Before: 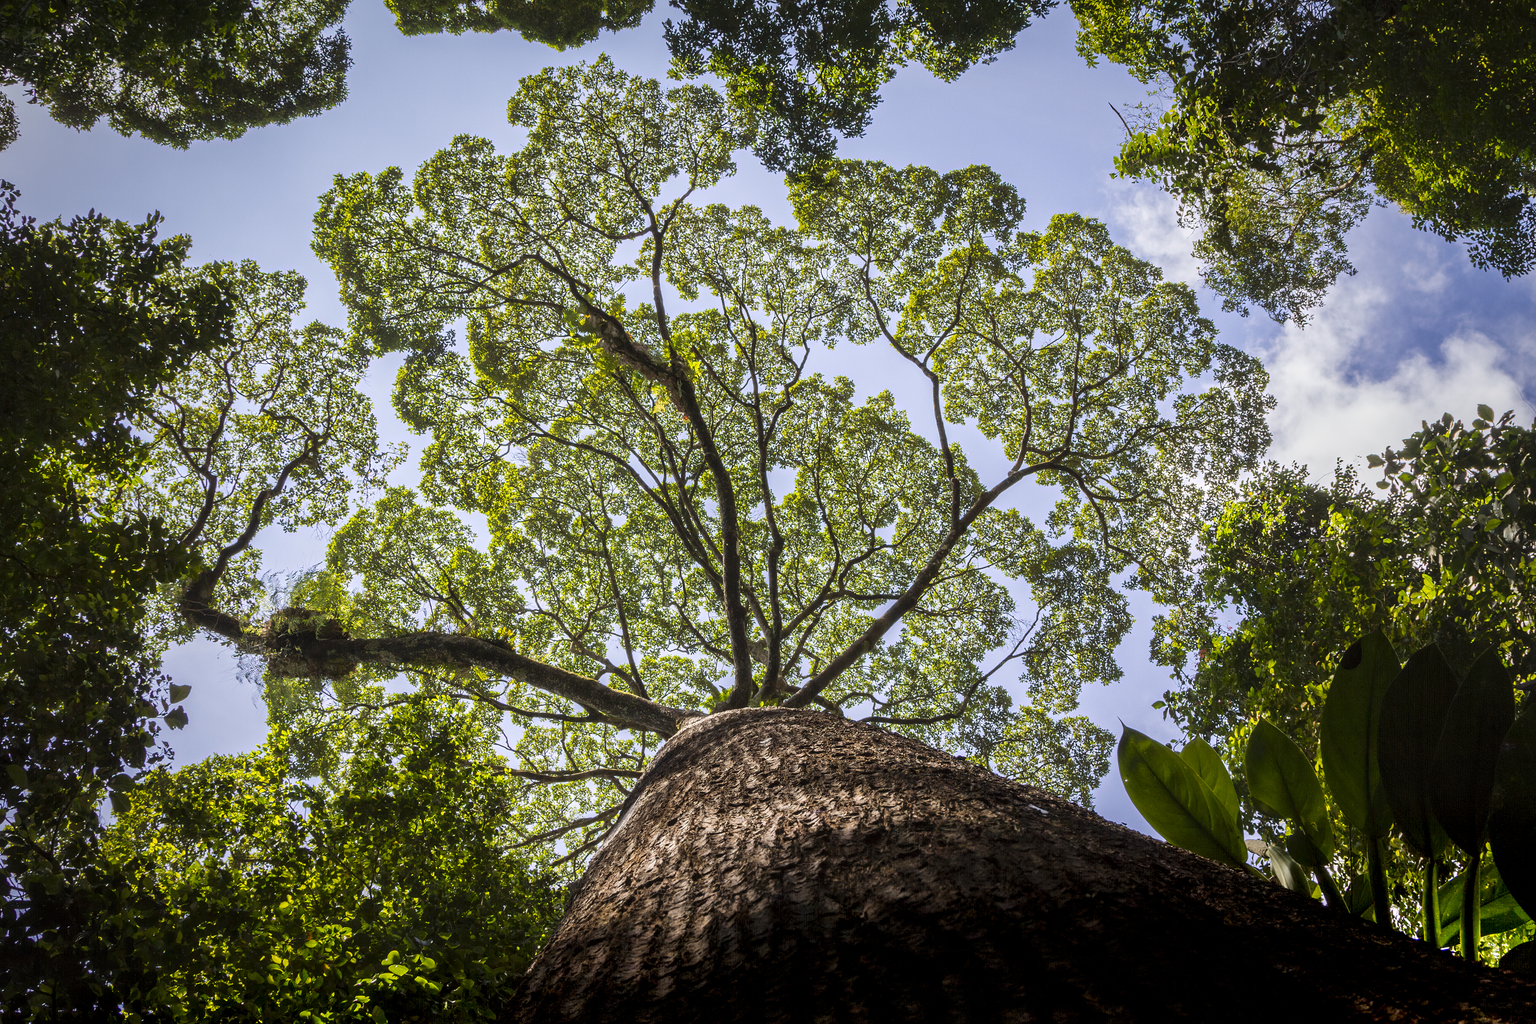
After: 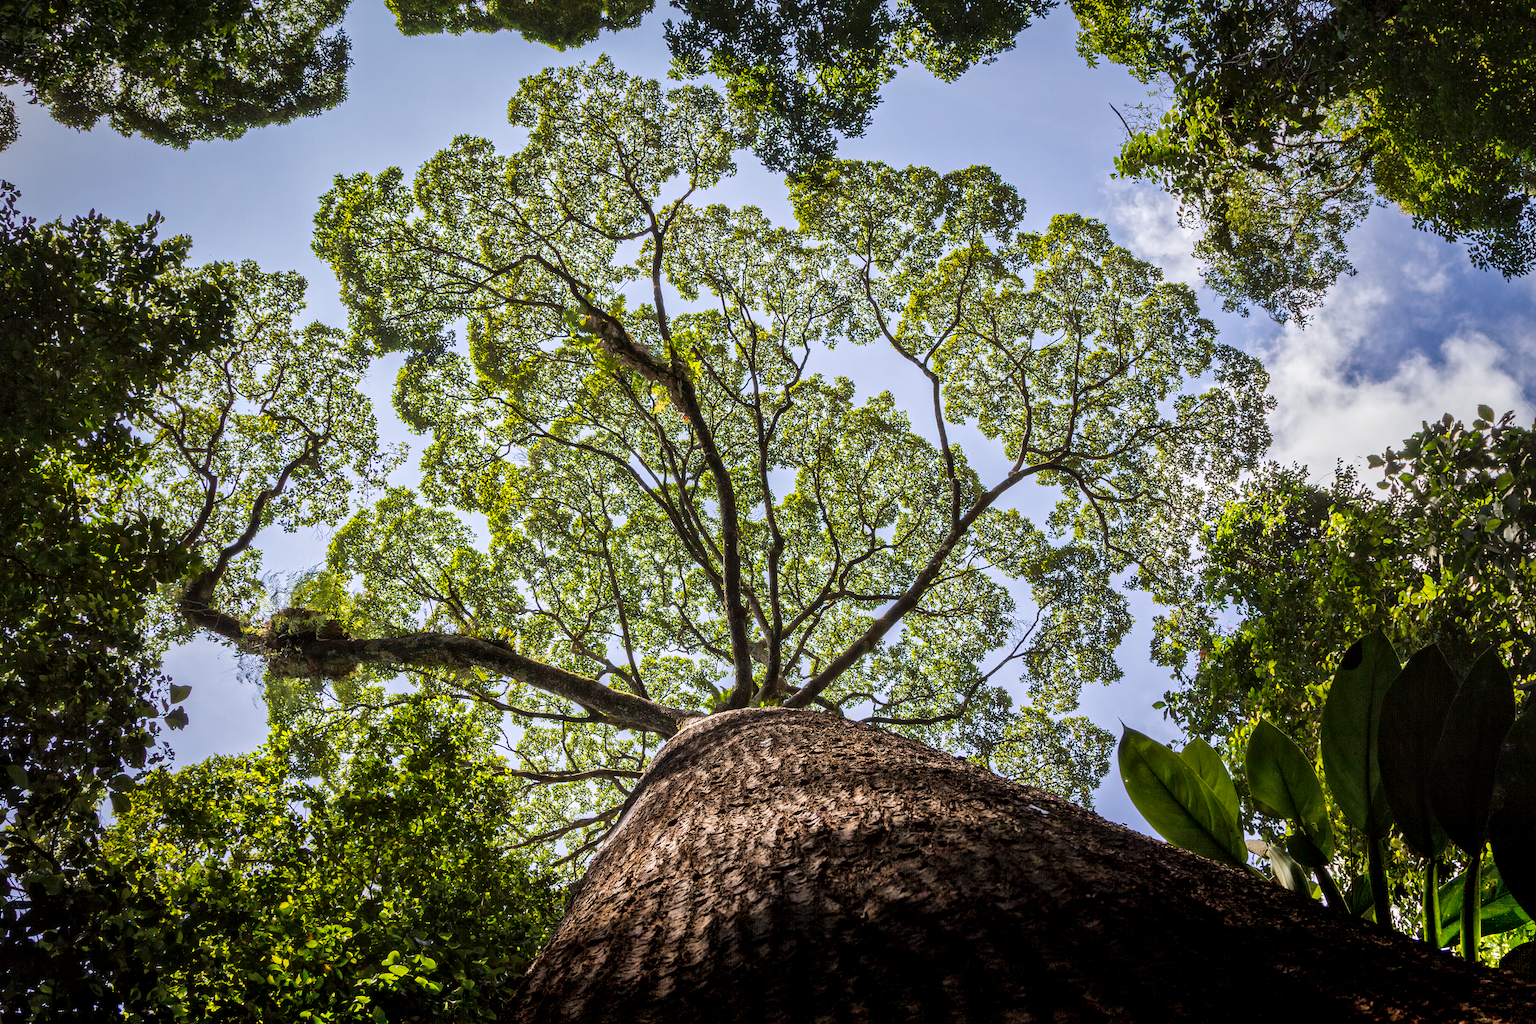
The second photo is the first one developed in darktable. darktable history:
shadows and highlights: shadows 32, highlights -32, soften with gaussian
local contrast: mode bilateral grid, contrast 20, coarseness 50, detail 130%, midtone range 0.2
